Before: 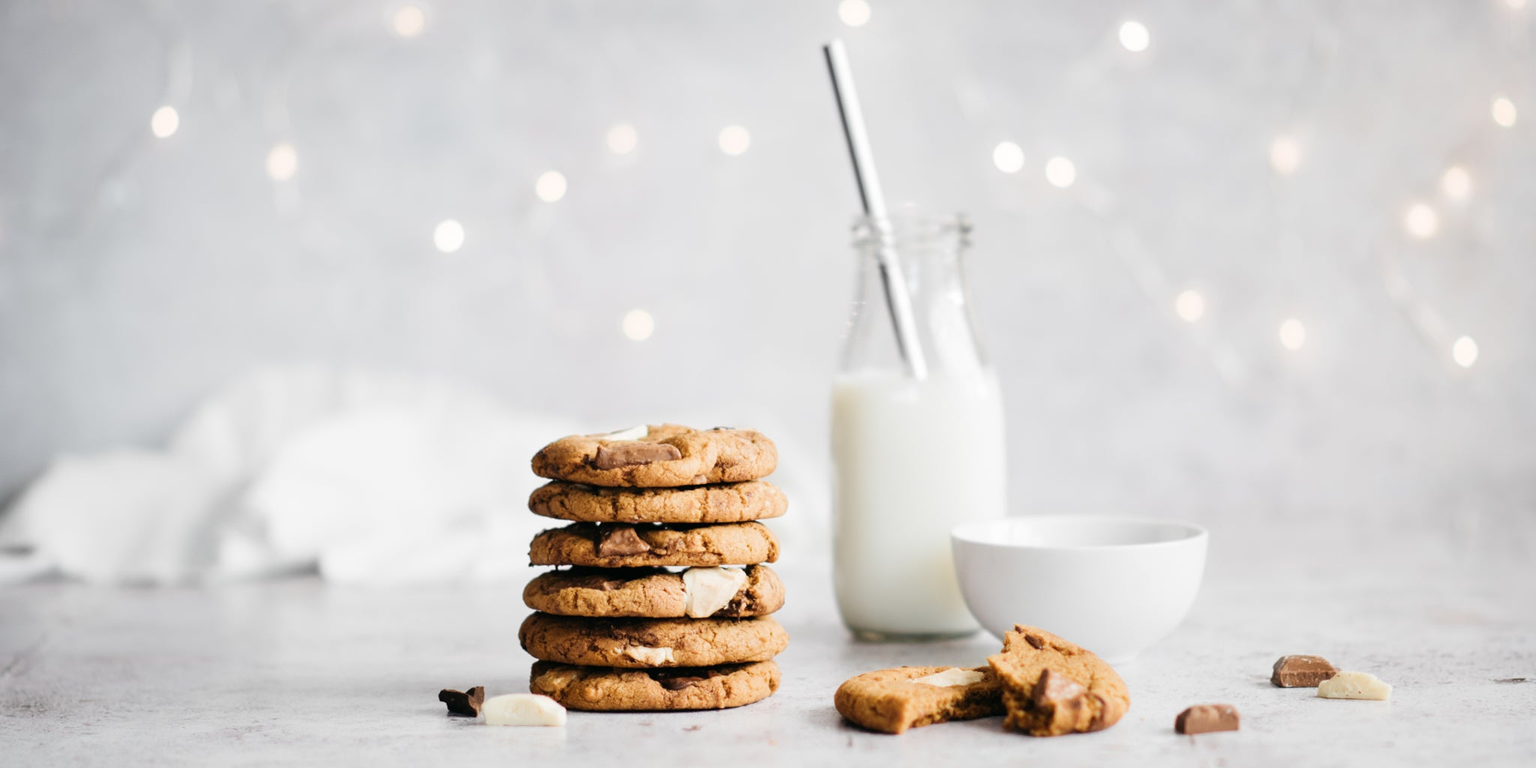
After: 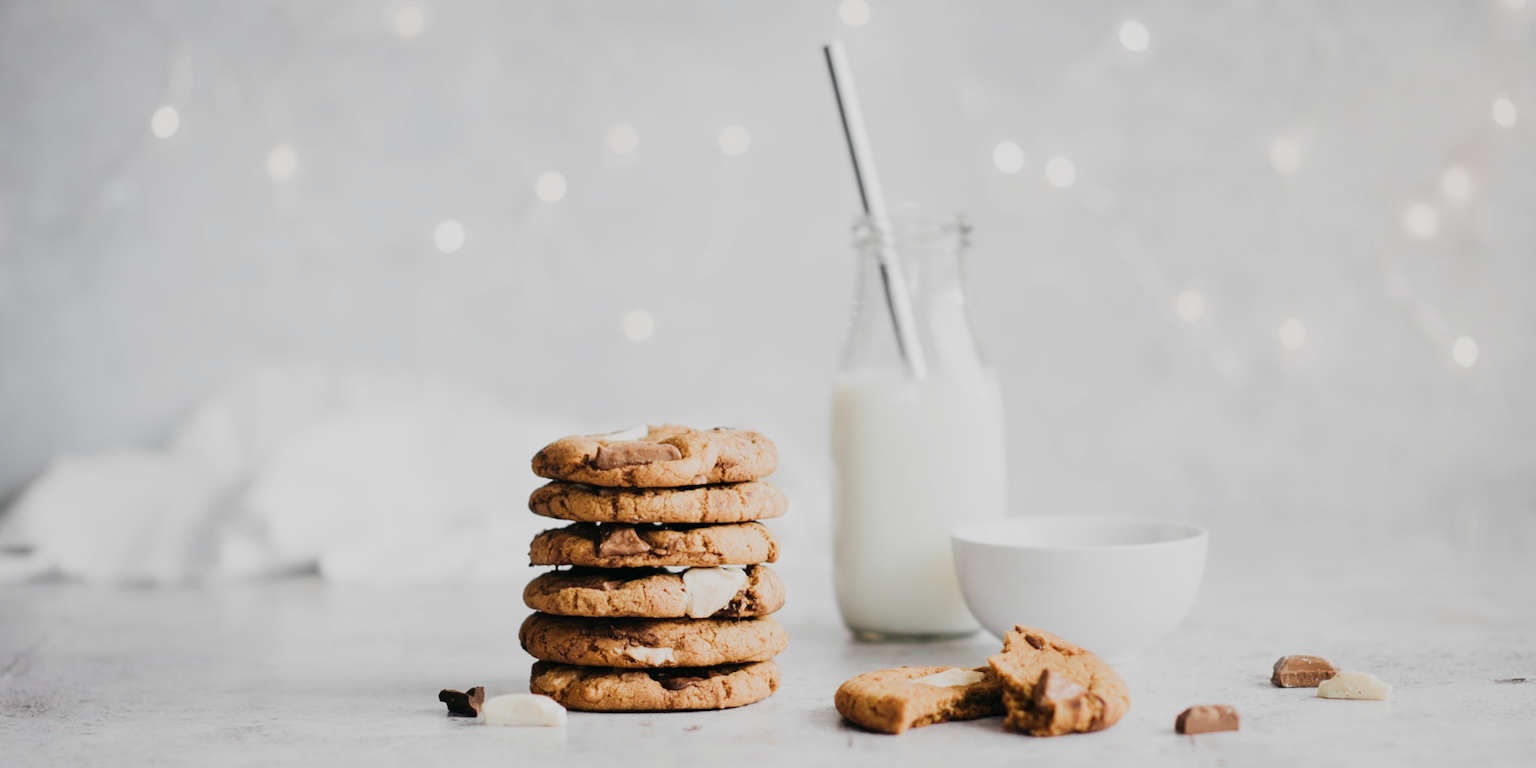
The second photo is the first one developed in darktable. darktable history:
filmic rgb: black relative exposure -14.19 EV, white relative exposure 3.37 EV, hardness 7.82, contrast 0.992, preserve chrominance RGB euclidean norm, color science v5 (2021), contrast in shadows safe, contrast in highlights safe
